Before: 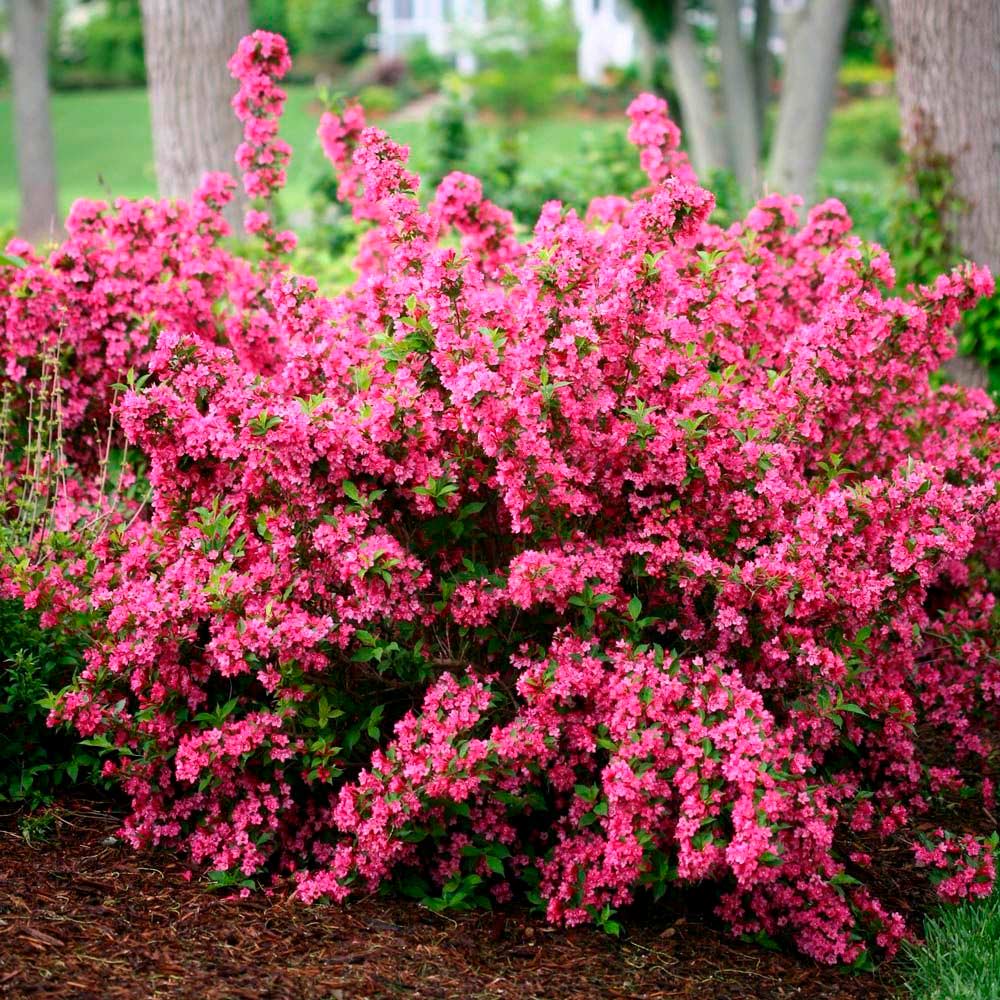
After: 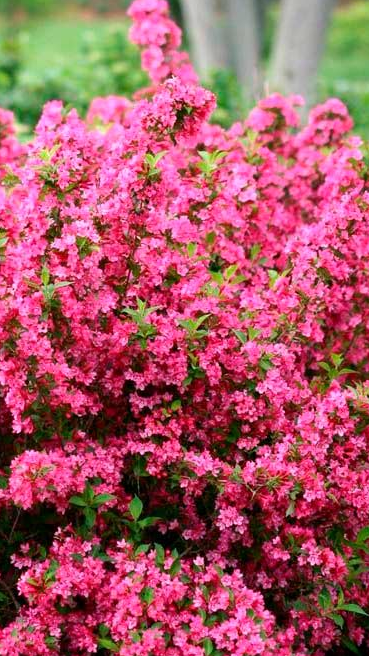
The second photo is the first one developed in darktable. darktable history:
white balance: red 1.004, blue 1.024
crop and rotate: left 49.936%, top 10.094%, right 13.136%, bottom 24.256%
